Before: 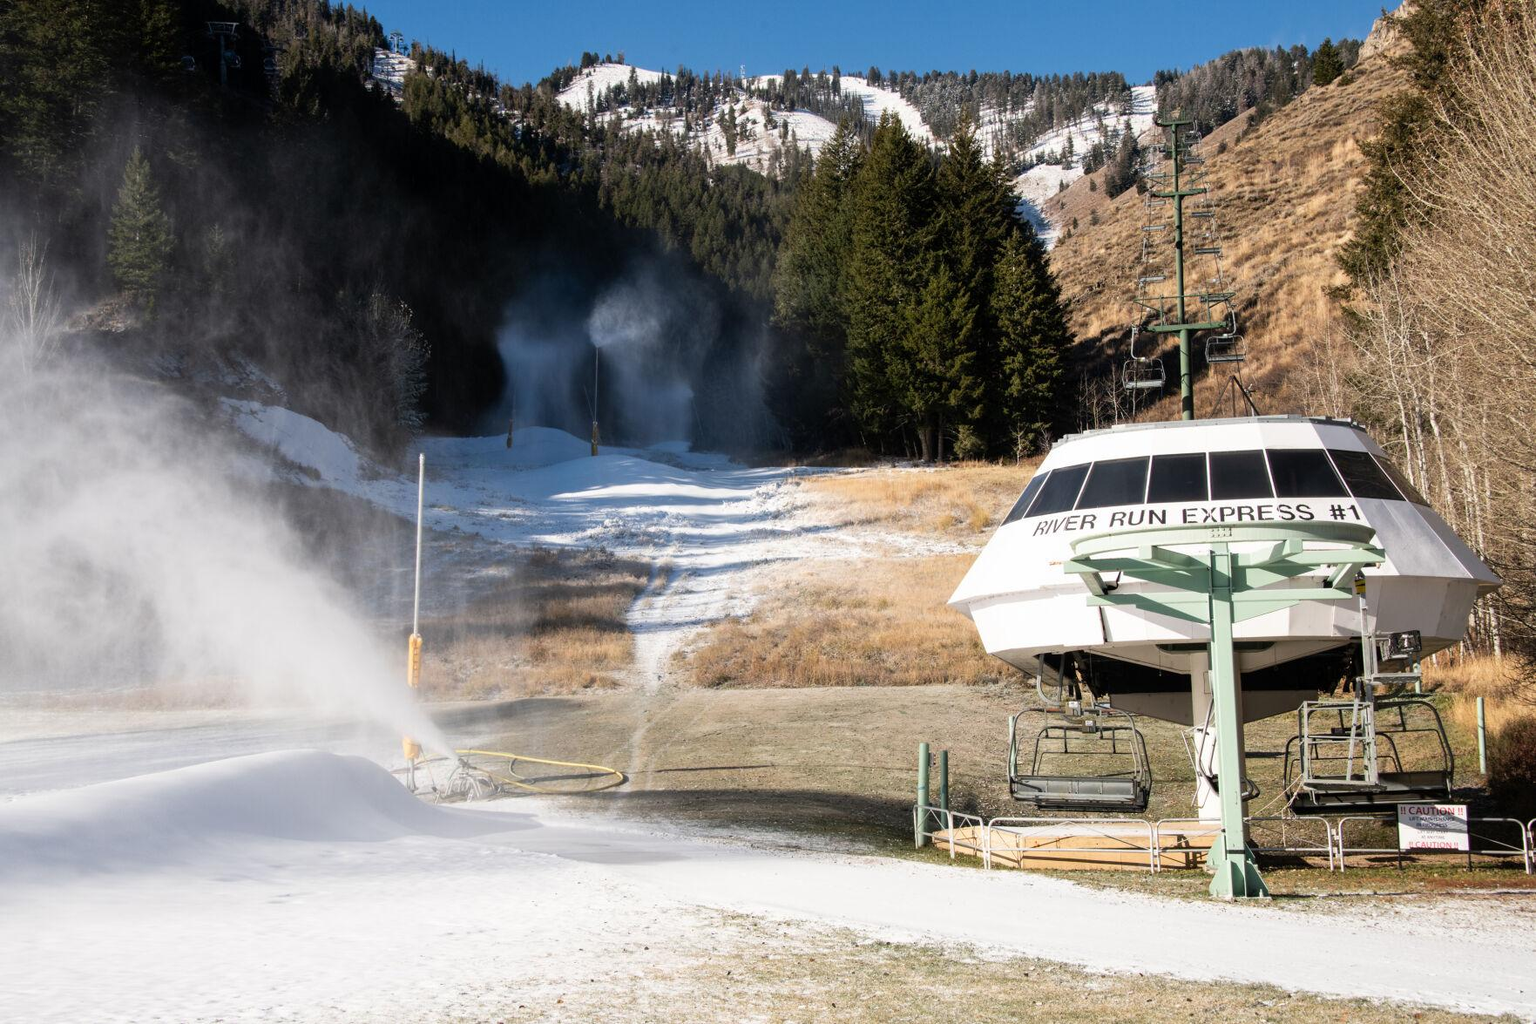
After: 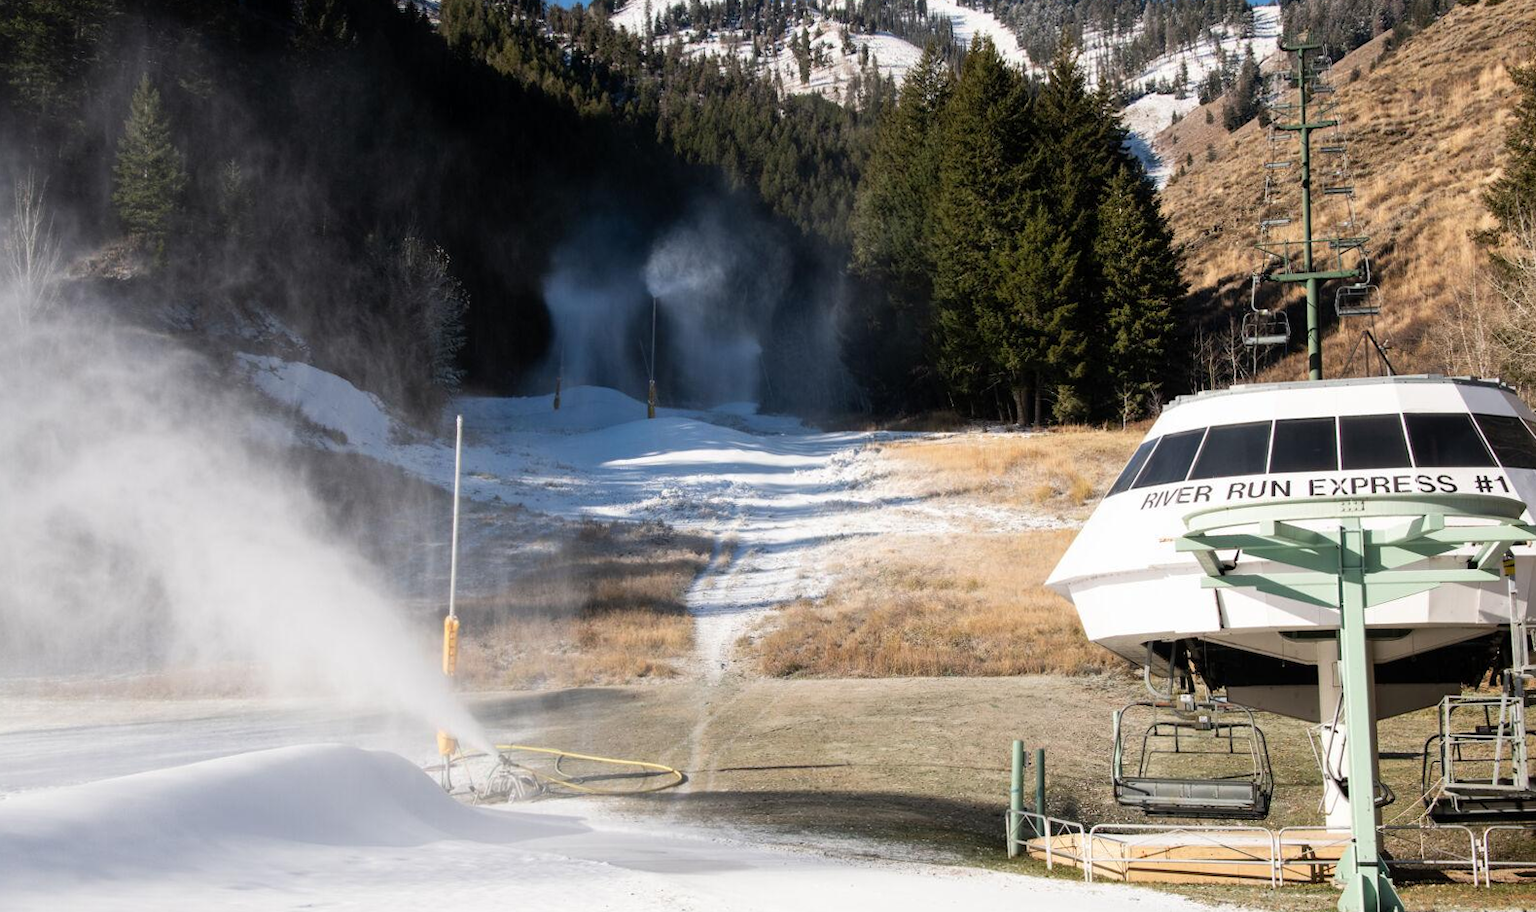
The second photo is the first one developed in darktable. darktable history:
rotate and perspective: rotation 0.192°, lens shift (horizontal) -0.015, crop left 0.005, crop right 0.996, crop top 0.006, crop bottom 0.99
crop: top 7.49%, right 9.717%, bottom 11.943%
